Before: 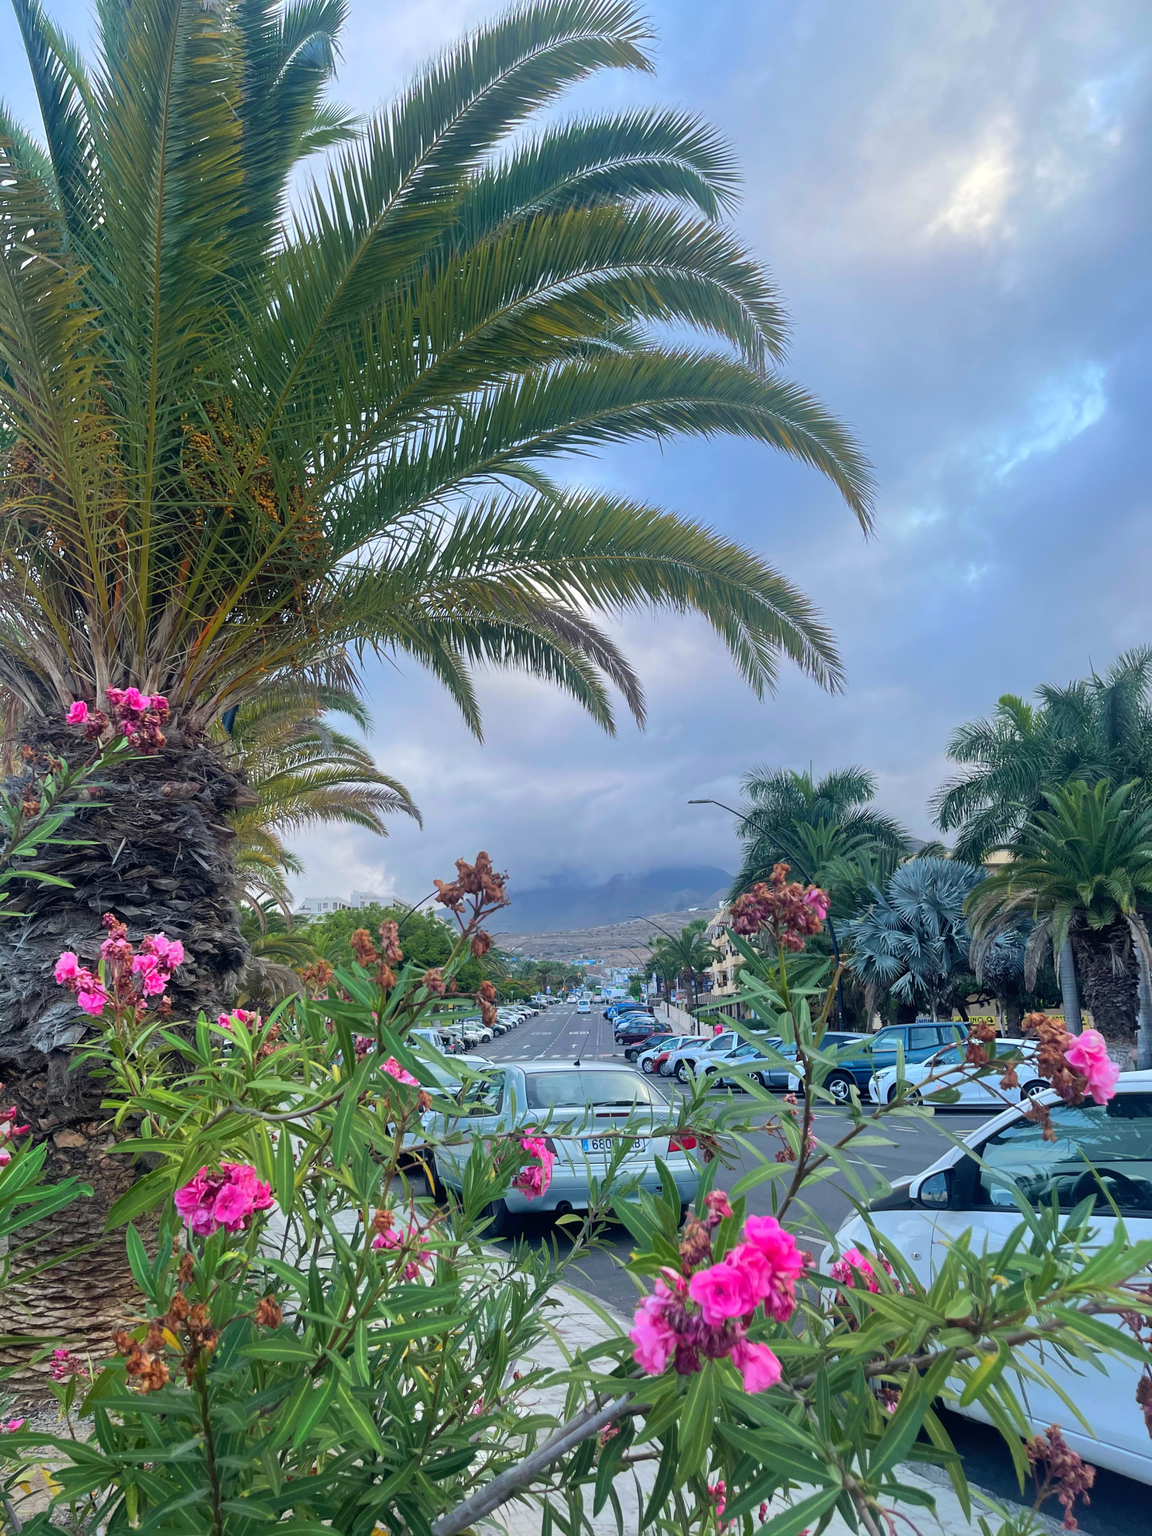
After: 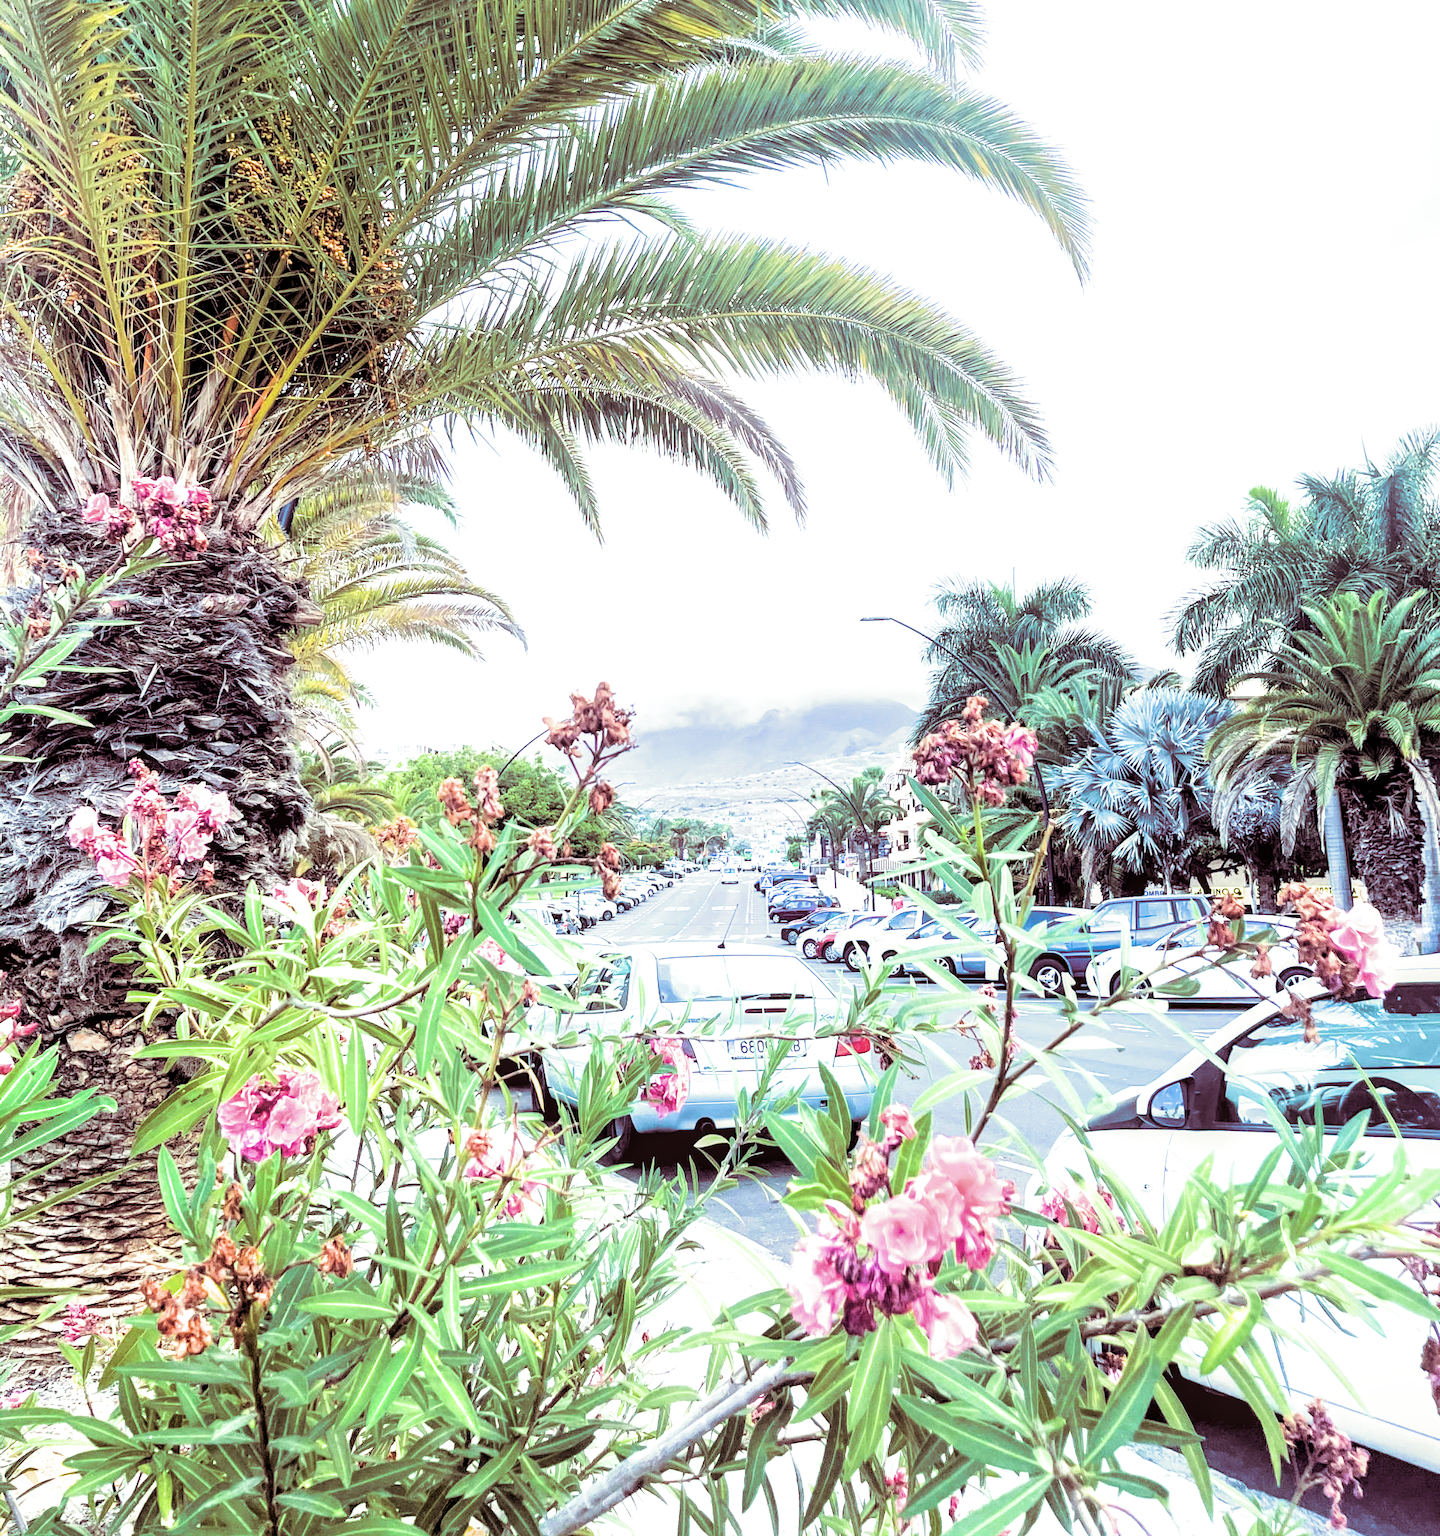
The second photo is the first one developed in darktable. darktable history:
contrast brightness saturation: saturation -0.1
exposure: black level correction 0.005, exposure 2.084 EV, compensate highlight preservation false
split-toning: on, module defaults
local contrast: detail 130%
crop and rotate: top 19.998%
filmic rgb: black relative exposure -4 EV, white relative exposure 3 EV, hardness 3.02, contrast 1.4
